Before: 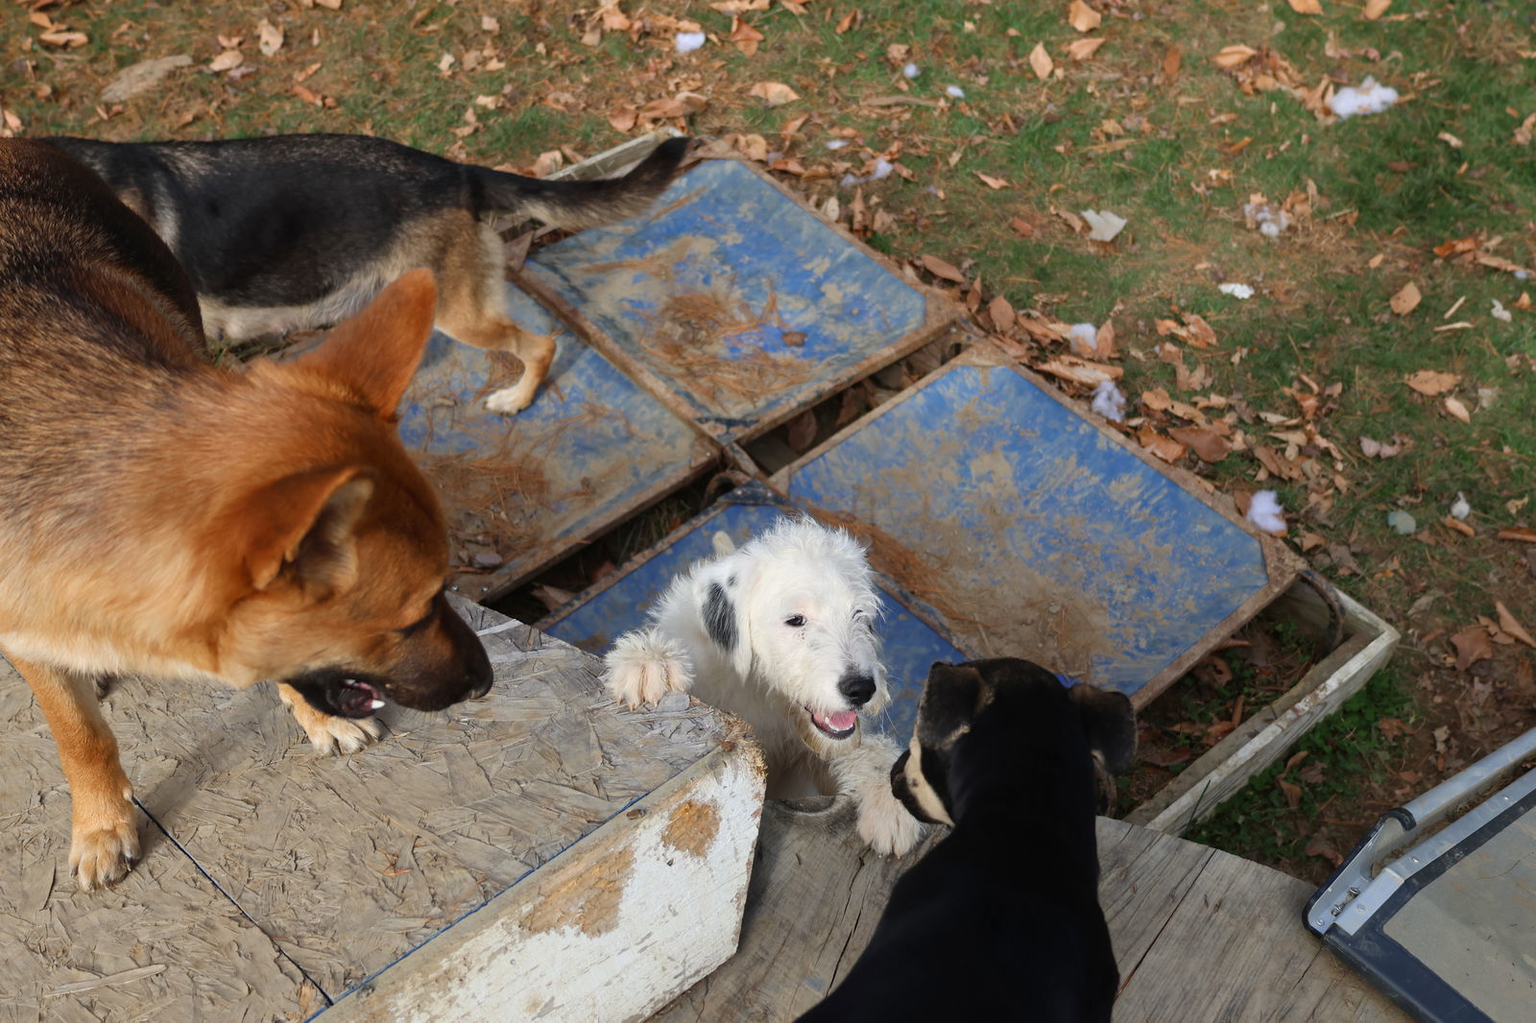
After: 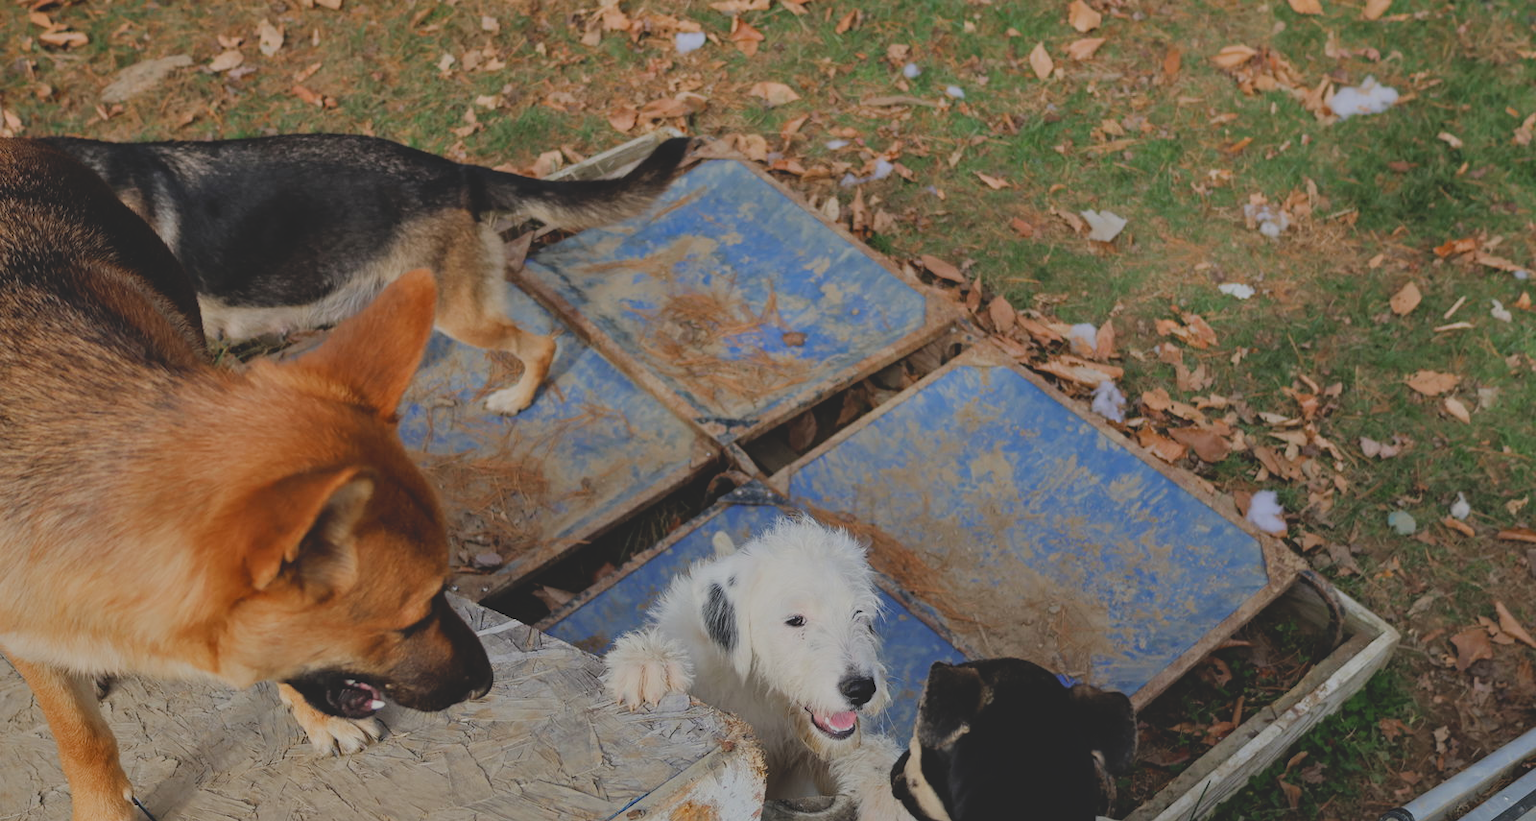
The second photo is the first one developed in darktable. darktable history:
filmic rgb: black relative exposure -7.65 EV, white relative exposure 4.56 EV, threshold 5.94 EV, hardness 3.61, enable highlight reconstruction true
crop: bottom 19.644%
contrast brightness saturation: contrast -0.295
contrast equalizer: octaves 7, y [[0.5, 0.542, 0.583, 0.625, 0.667, 0.708], [0.5 ×6], [0.5 ×6], [0 ×6], [0 ×6]], mix 0.313
shadows and highlights: shadows 17.65, highlights -84.2, soften with gaussian
